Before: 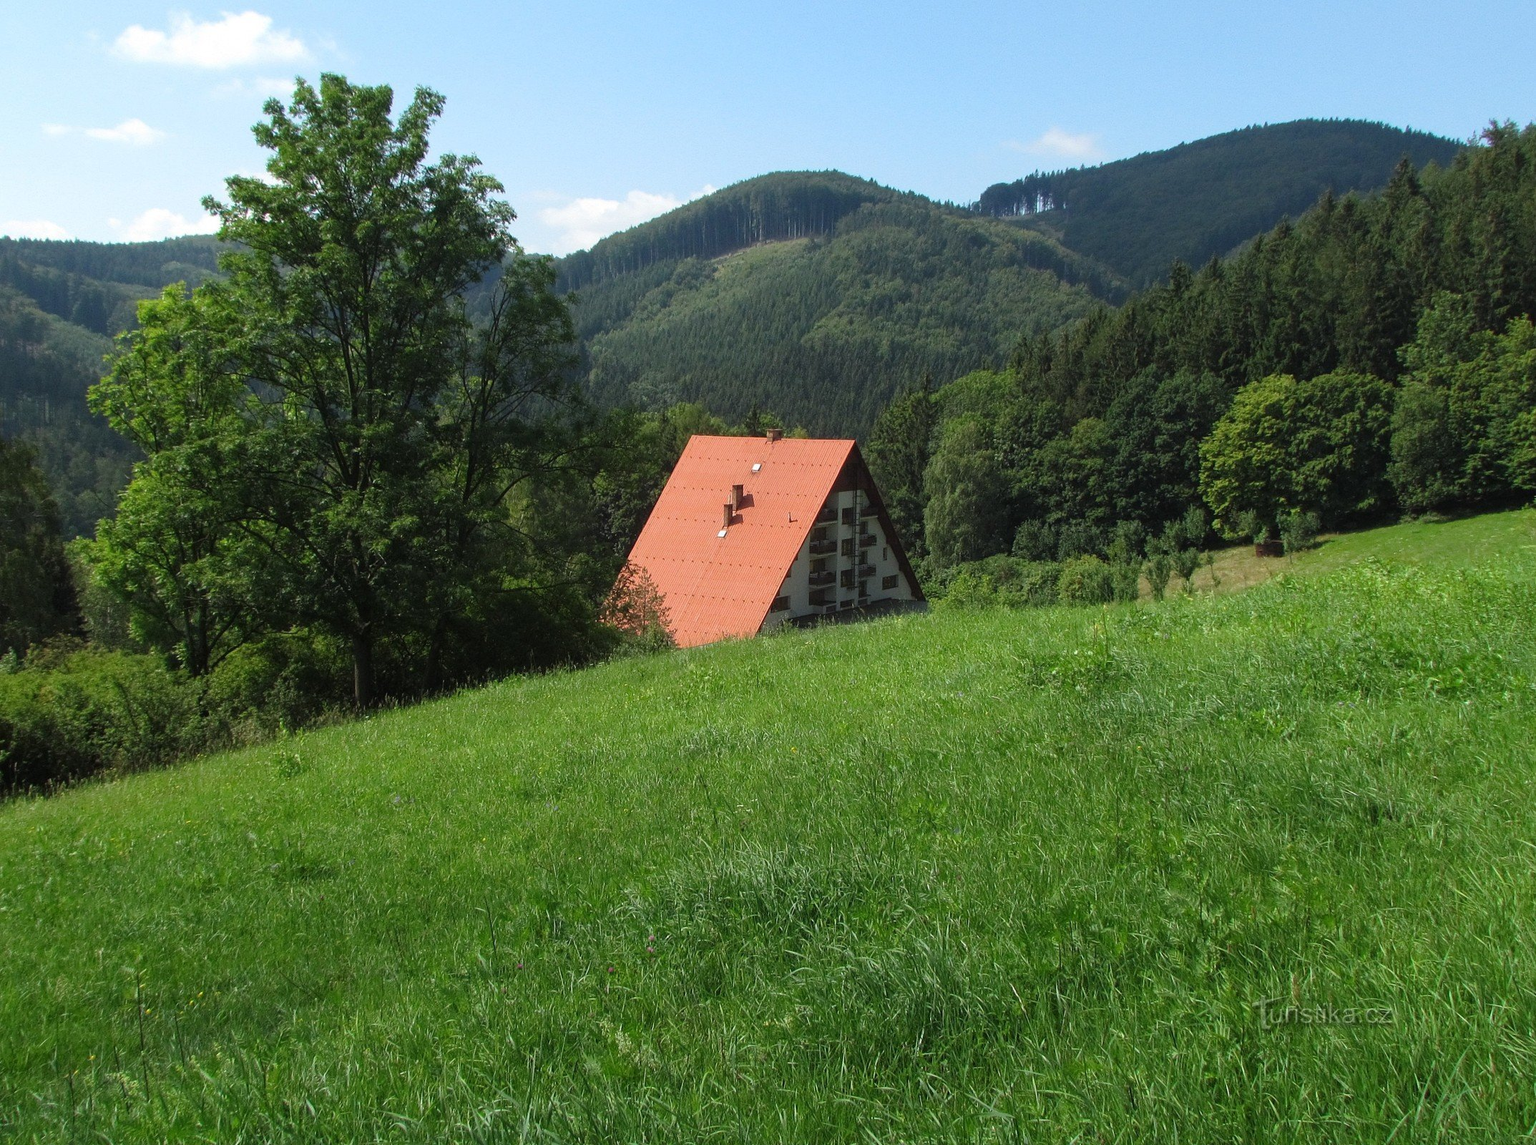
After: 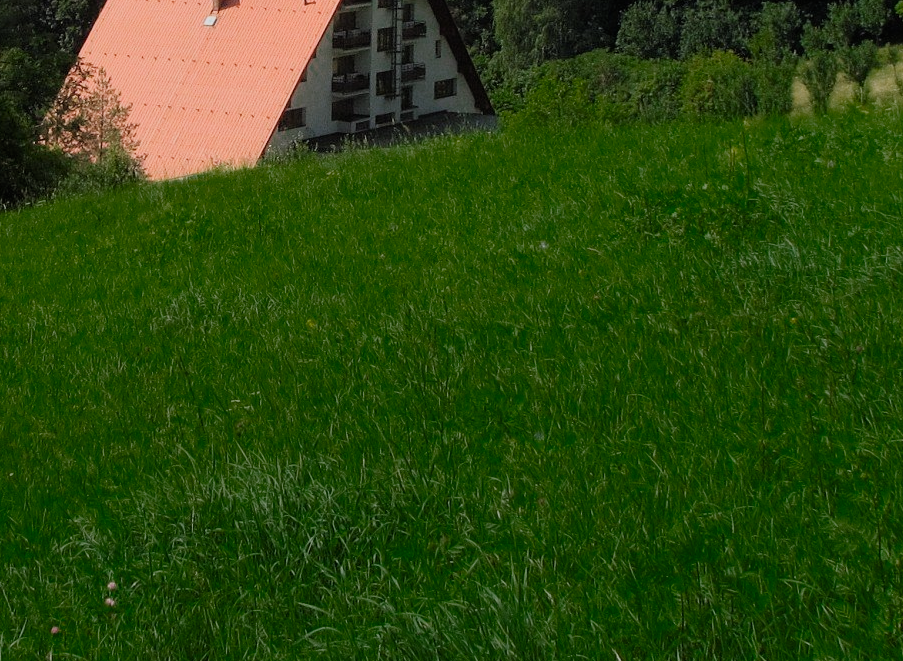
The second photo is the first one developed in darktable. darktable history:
exposure: exposure 0.228 EV, compensate highlight preservation false
color zones: curves: ch0 [(0.25, 0.5) (0.347, 0.092) (0.75, 0.5)]; ch1 [(0.25, 0.5) (0.33, 0.51) (0.75, 0.5)]
crop: left 37.244%, top 45.323%, right 20.666%, bottom 13.351%
filmic rgb: black relative exposure -7.65 EV, white relative exposure 4.56 EV, hardness 3.61, iterations of high-quality reconstruction 10
